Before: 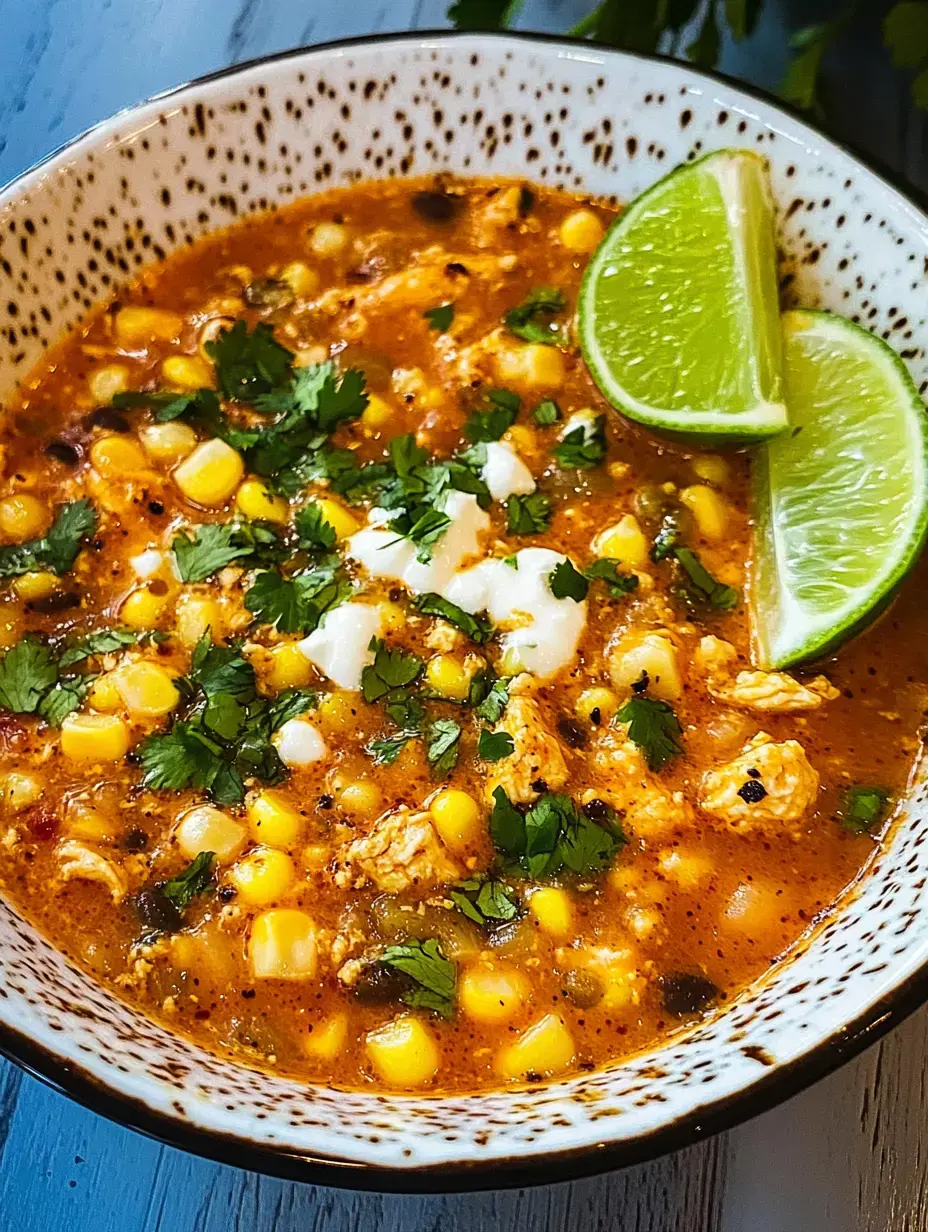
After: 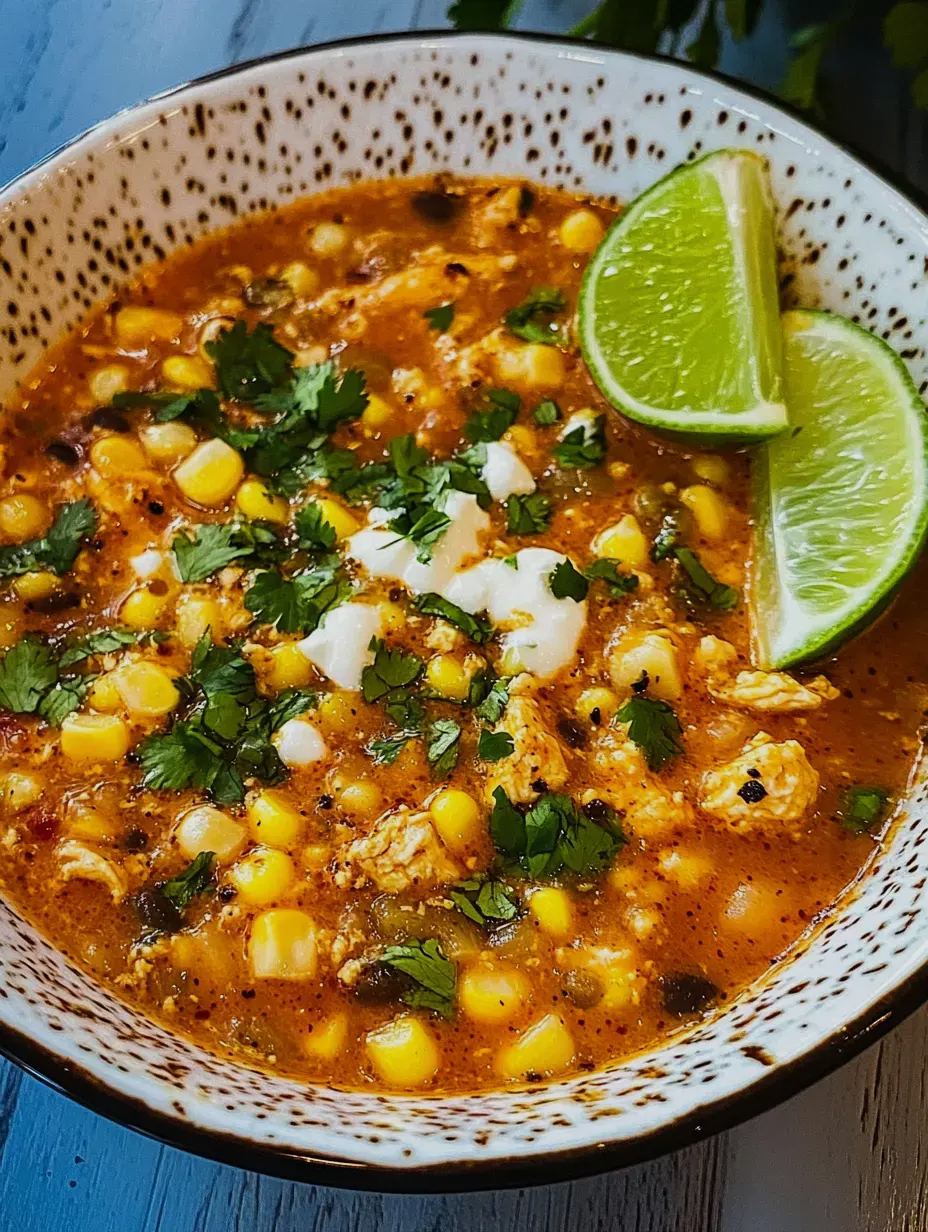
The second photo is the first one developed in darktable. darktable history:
exposure: exposure -0.356 EV, compensate exposure bias true, compensate highlight preservation false
